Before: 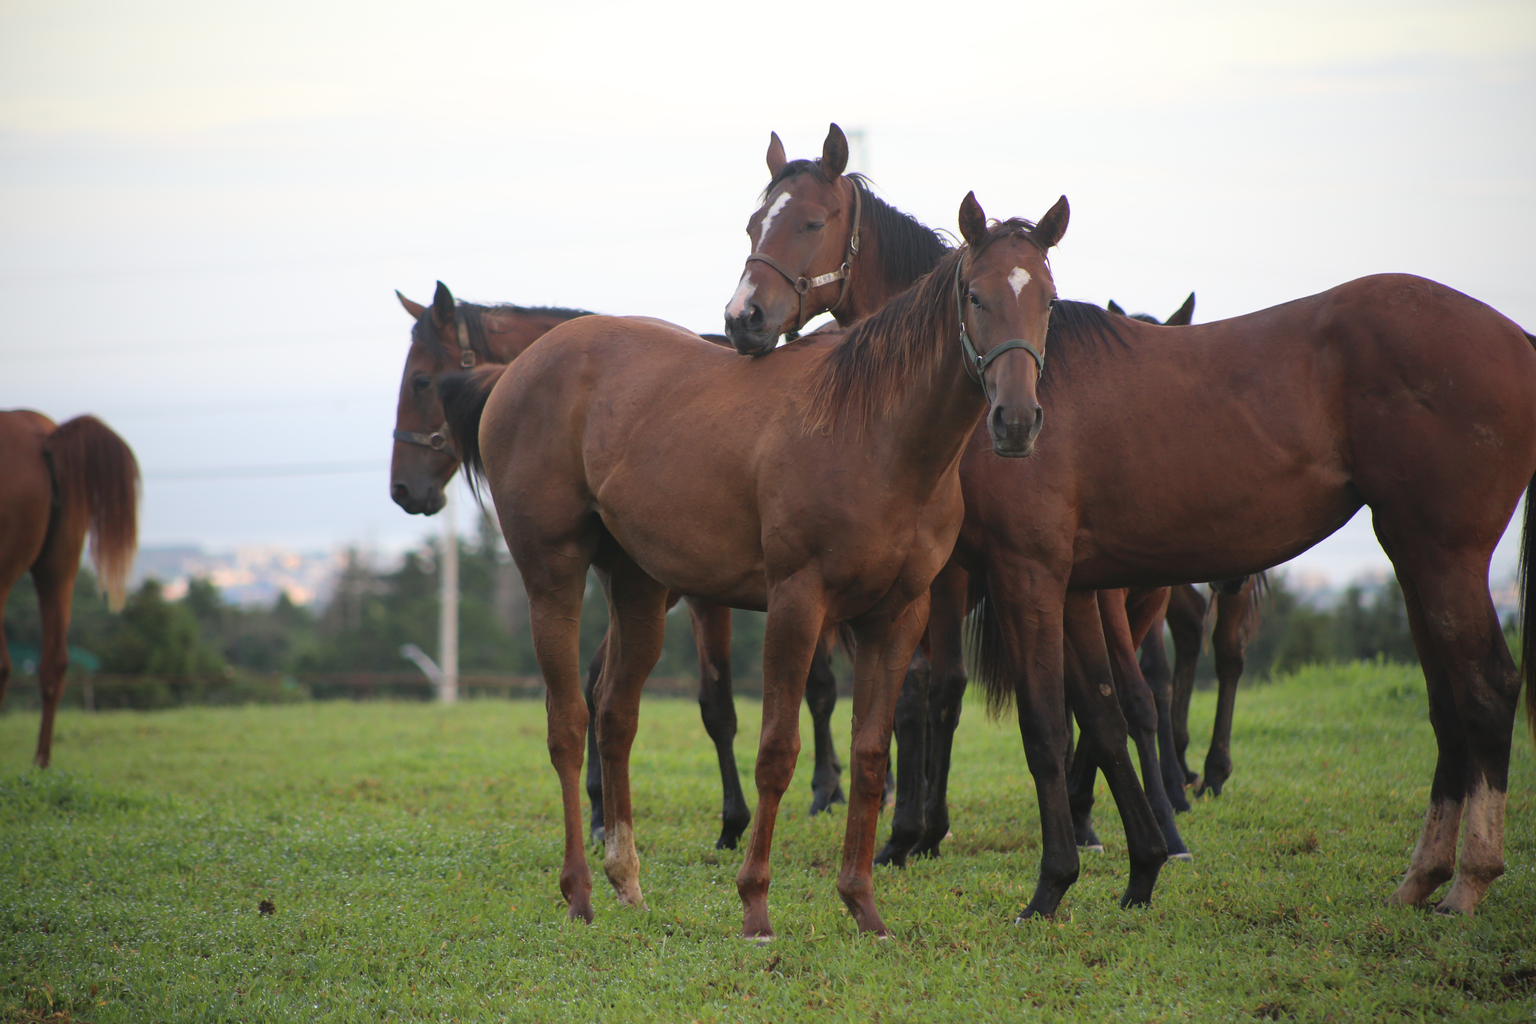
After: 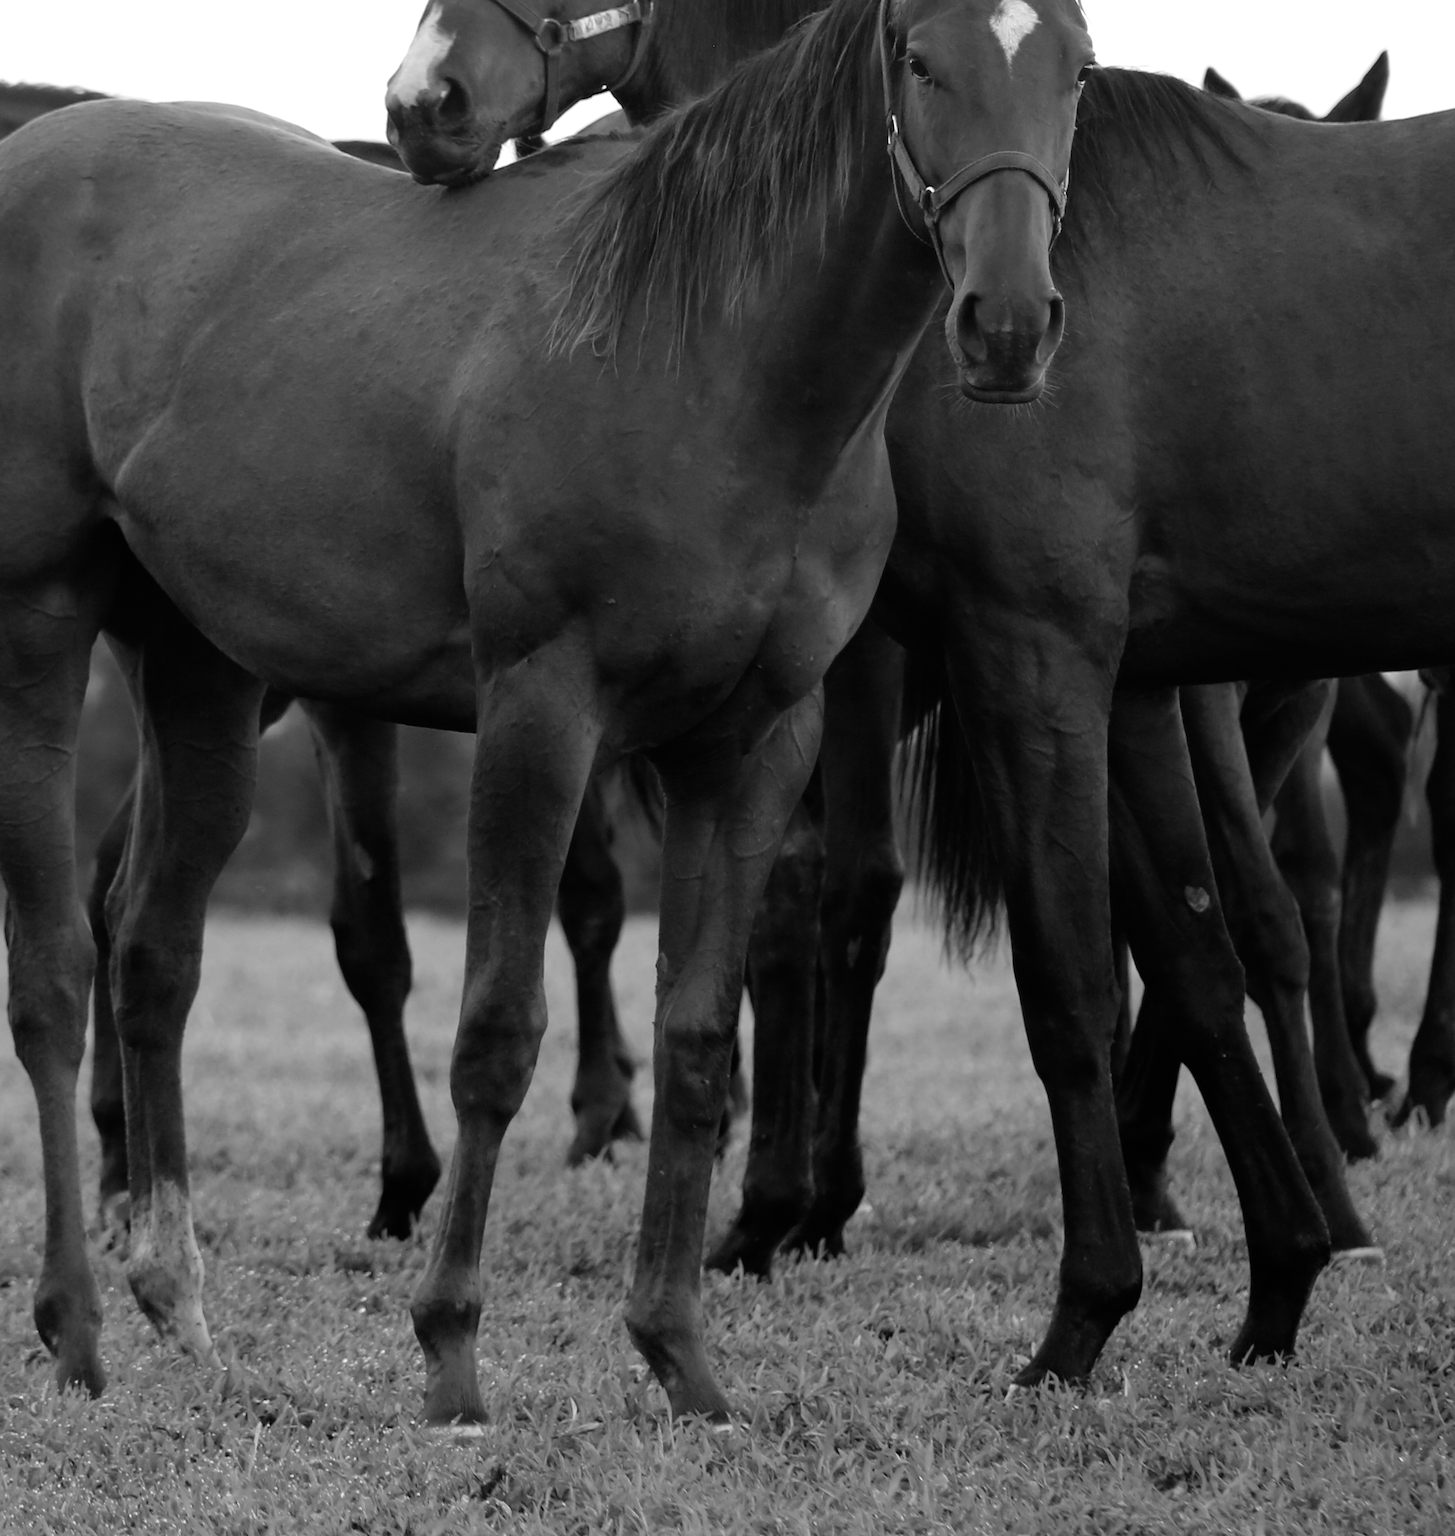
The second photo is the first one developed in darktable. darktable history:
crop: left 35.432%, top 26.233%, right 20.145%, bottom 3.432%
monochrome: a 1.94, b -0.638
filmic rgb: black relative exposure -8.2 EV, white relative exposure 2.2 EV, threshold 3 EV, hardness 7.11, latitude 75%, contrast 1.325, highlights saturation mix -2%, shadows ↔ highlights balance 30%, preserve chrominance RGB euclidean norm, color science v5 (2021), contrast in shadows safe, contrast in highlights safe, enable highlight reconstruction true
